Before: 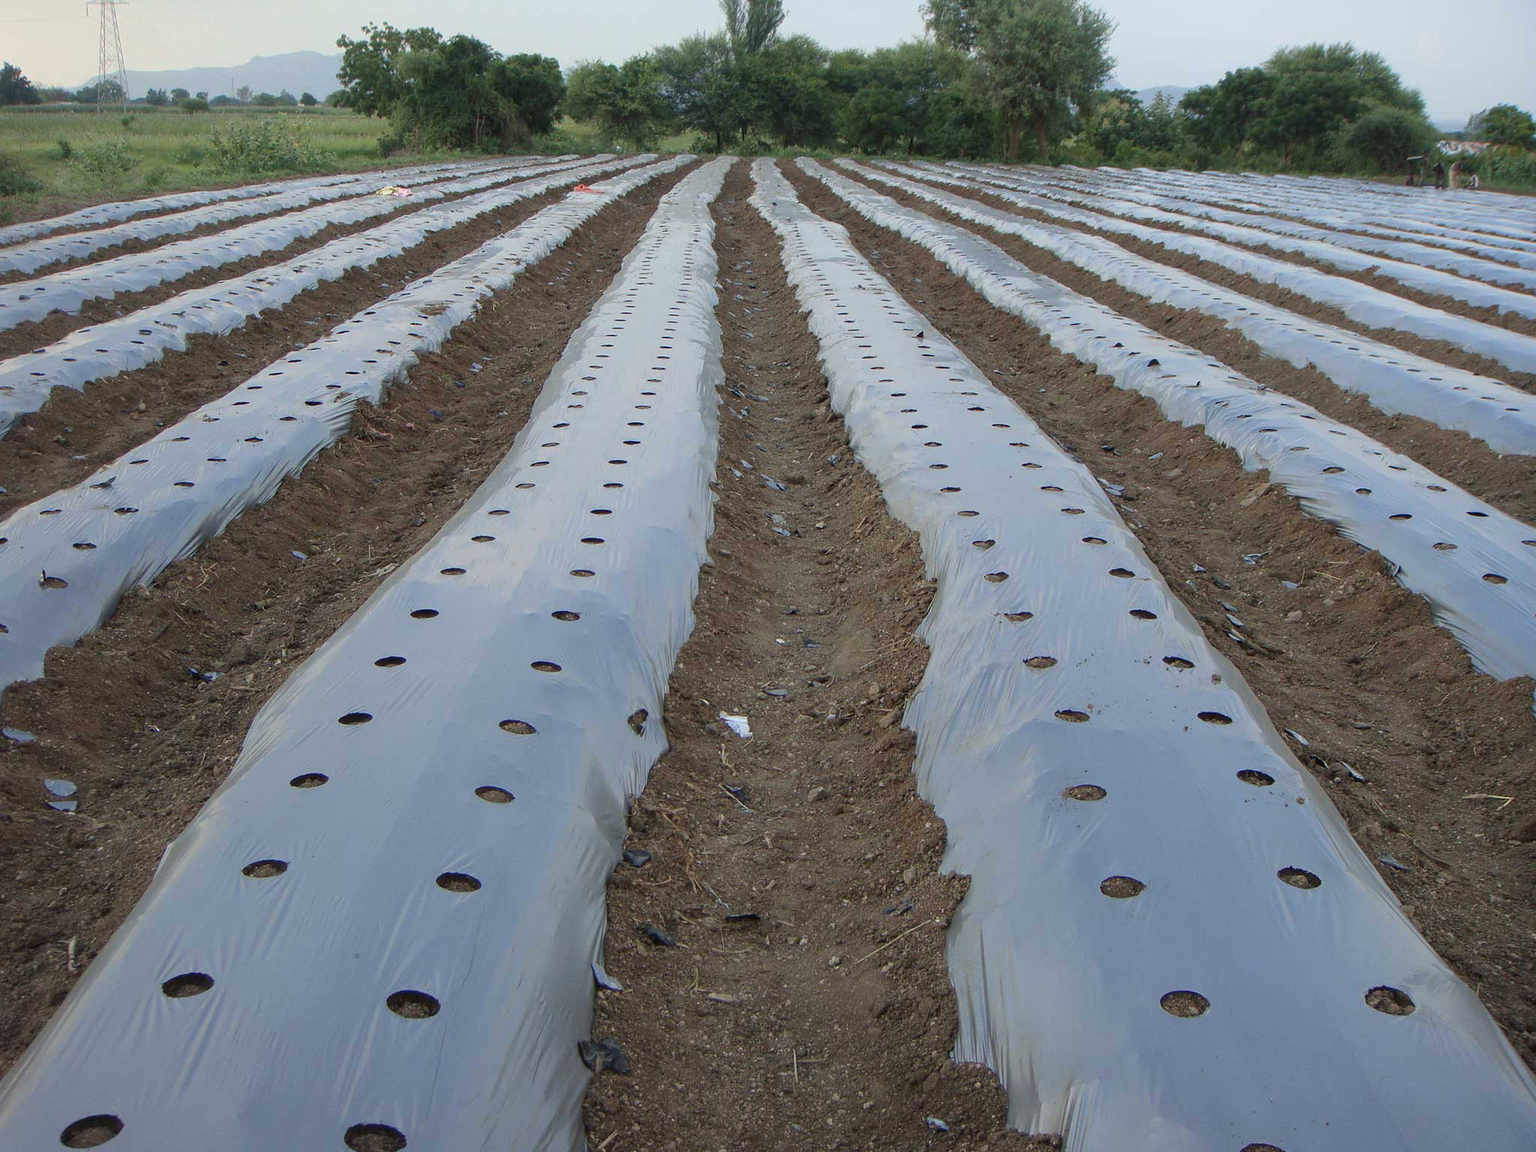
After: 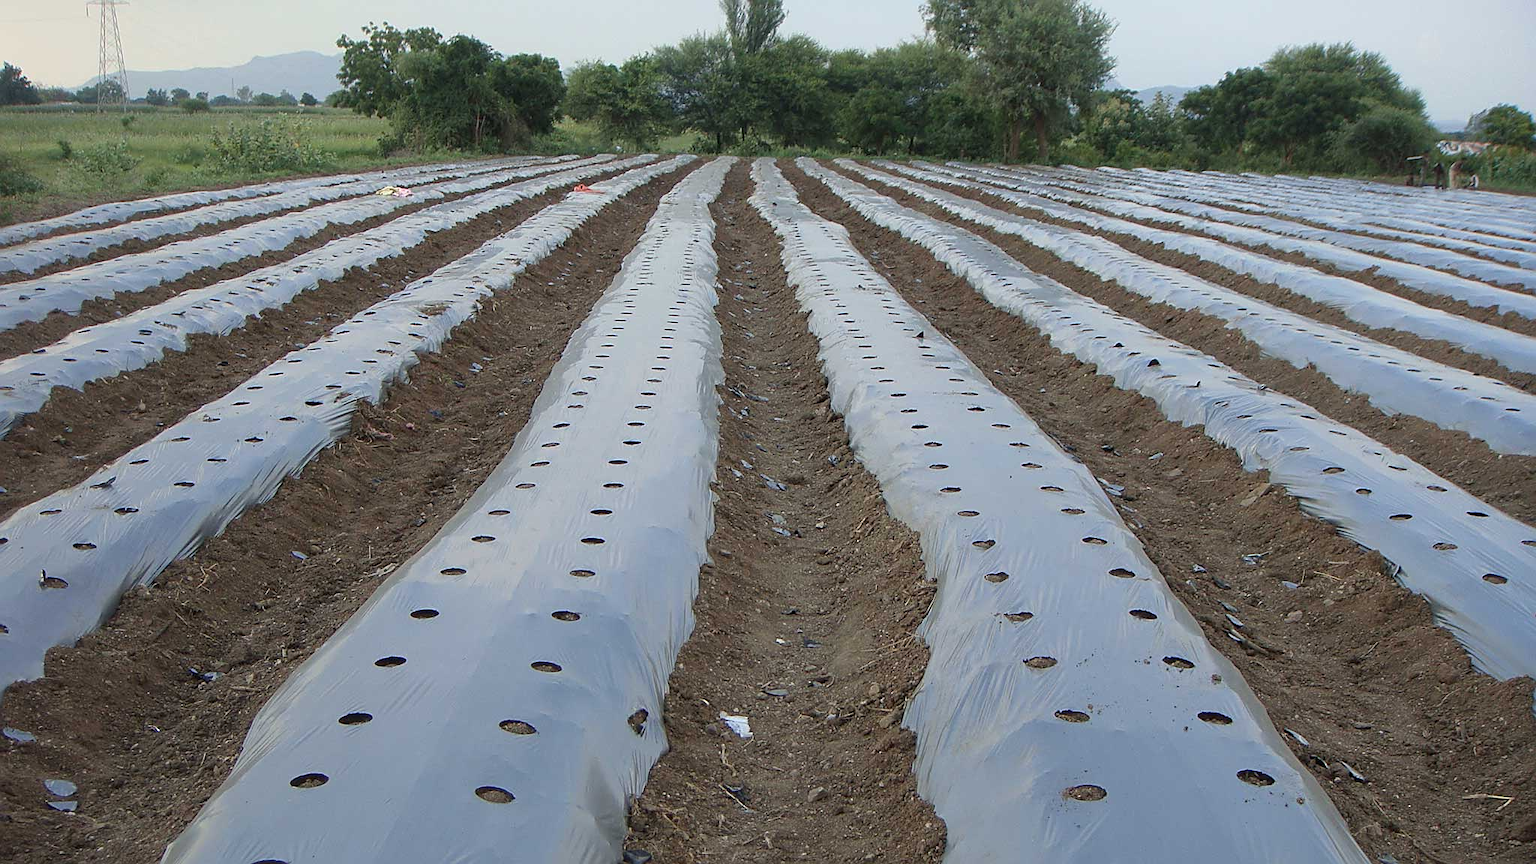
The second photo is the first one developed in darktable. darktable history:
sharpen: on, module defaults
crop: bottom 24.988%
